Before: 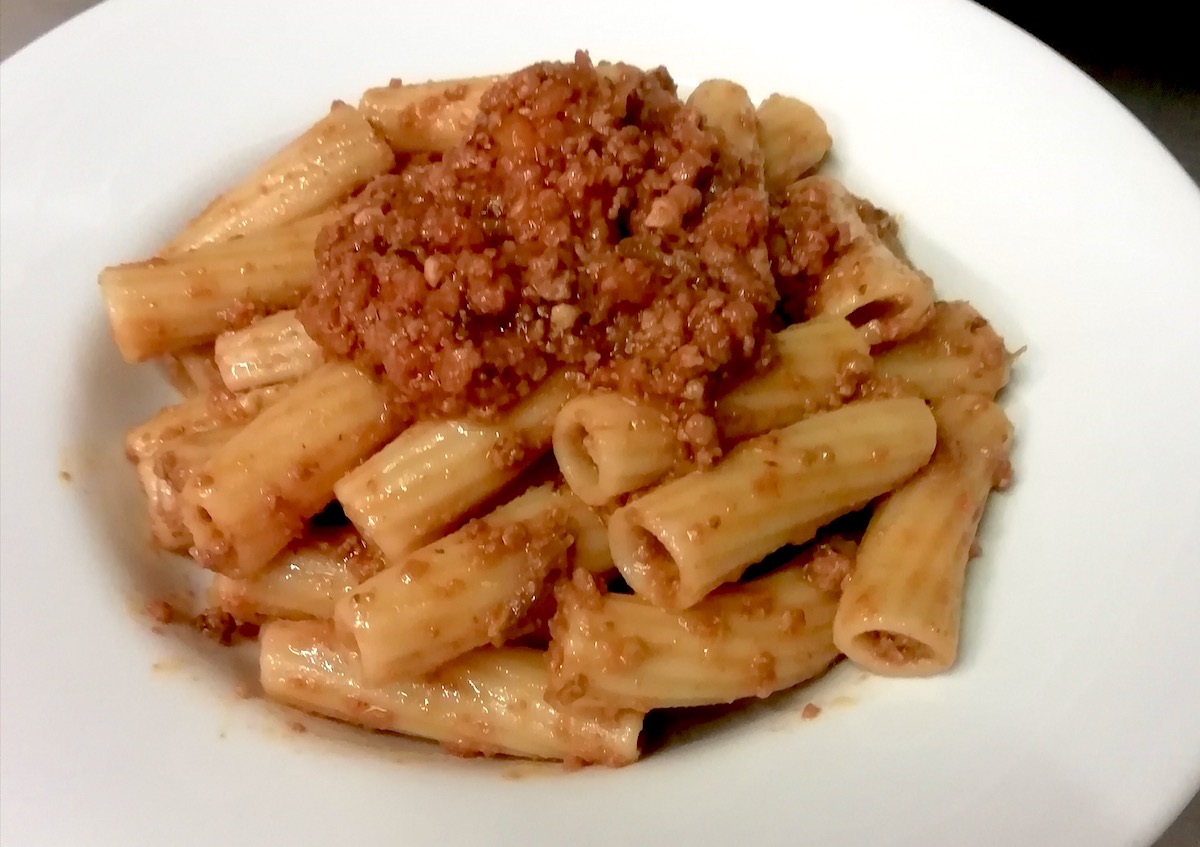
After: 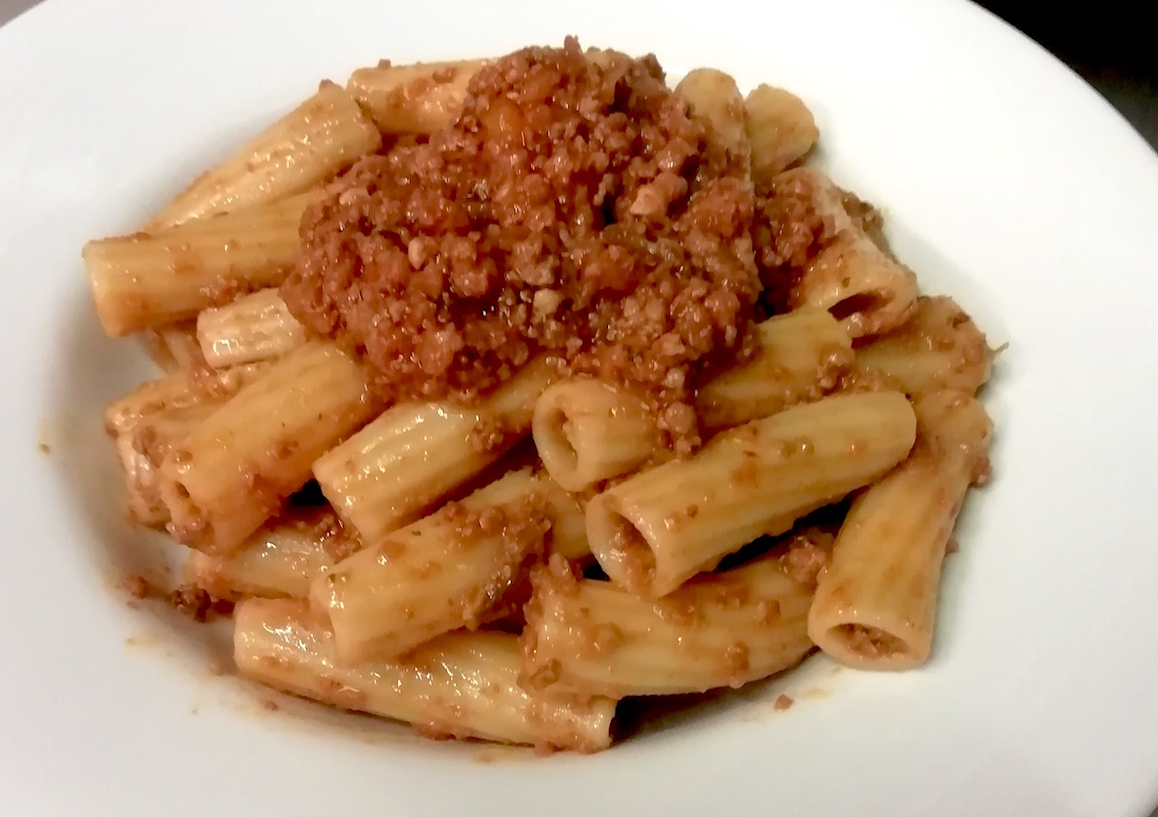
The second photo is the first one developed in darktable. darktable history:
crop and rotate: angle -1.47°
